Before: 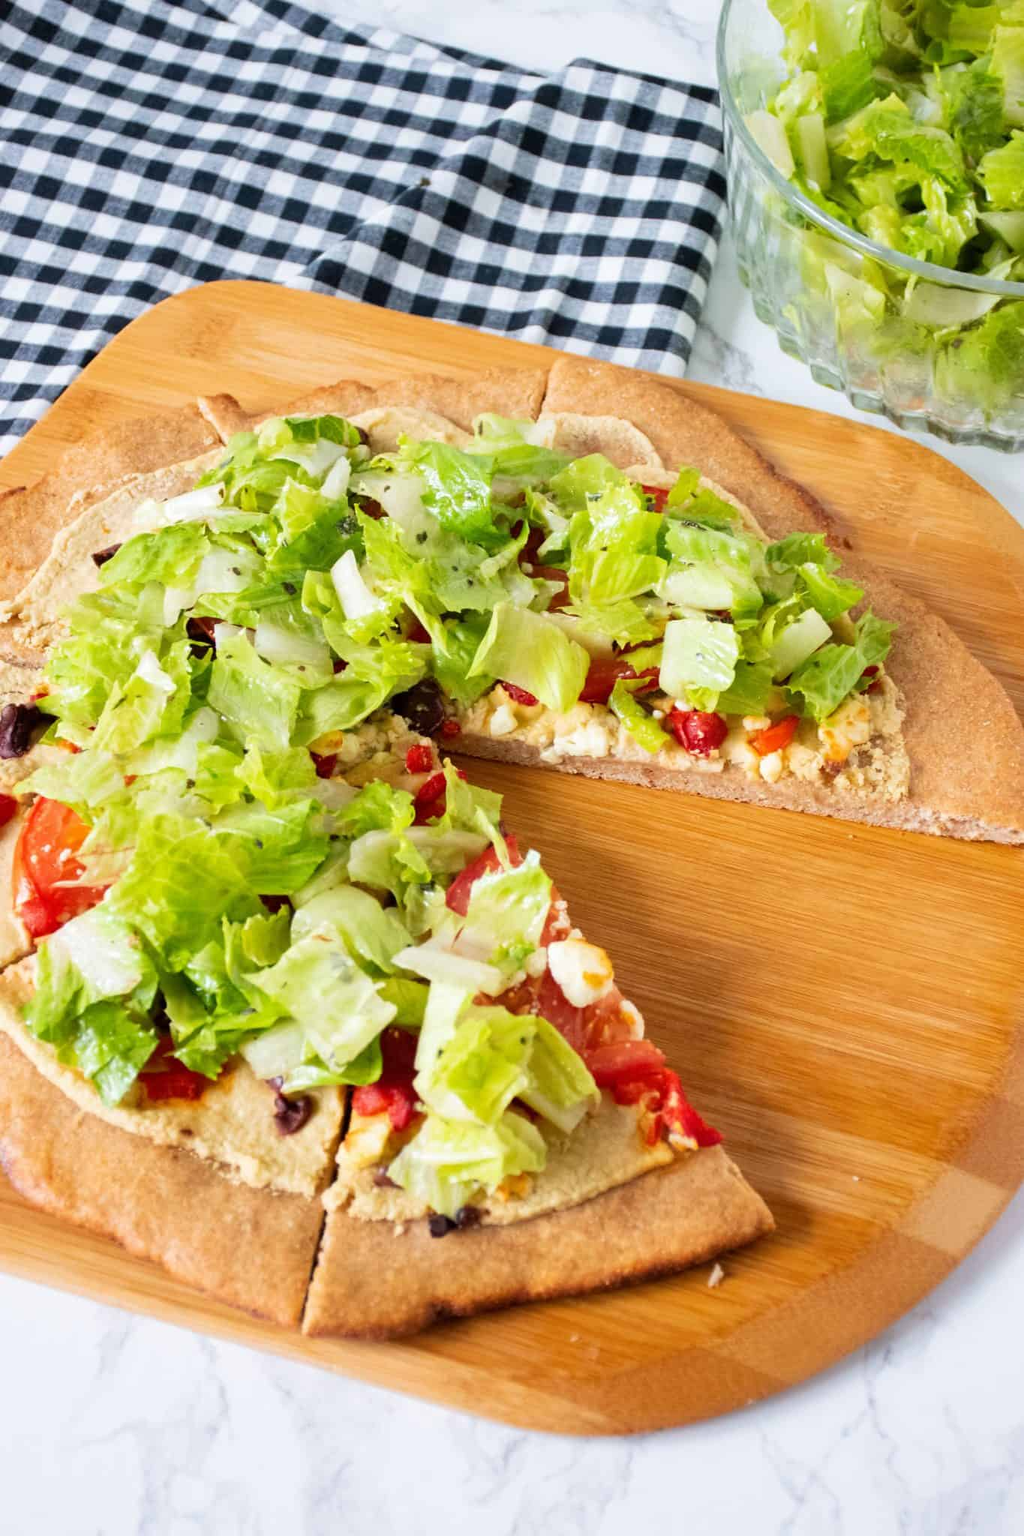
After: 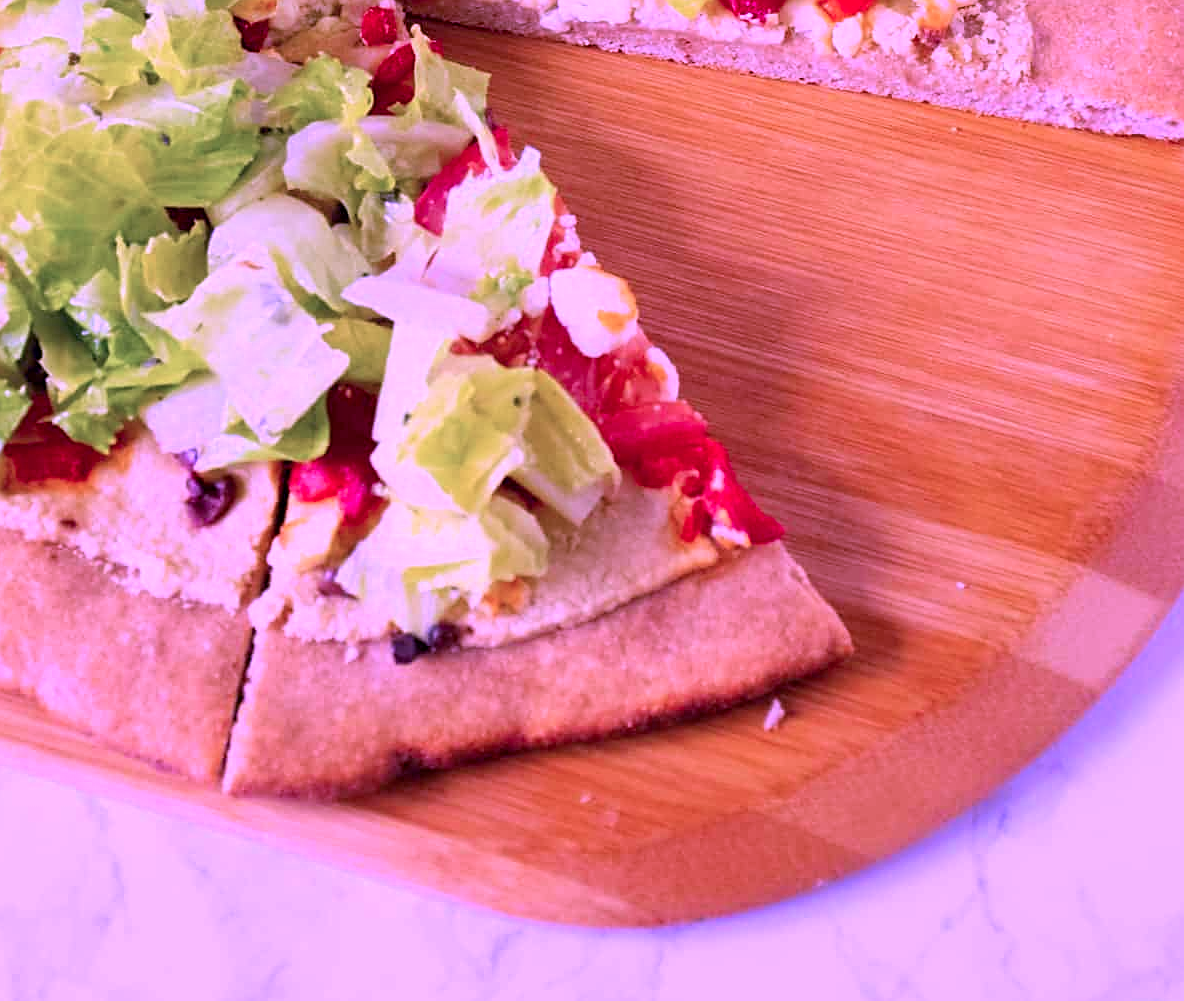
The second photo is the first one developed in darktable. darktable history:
sharpen: on, module defaults
color balance rgb: perceptual saturation grading › global saturation 29.69%, perceptual brilliance grading › global brilliance 1.176%, perceptual brilliance grading › highlights -3.862%
crop and rotate: left 13.256%, top 48.182%, bottom 2.914%
color calibration: illuminant custom, x 0.38, y 0.48, temperature 4473.62 K, gamut compression 1.68
